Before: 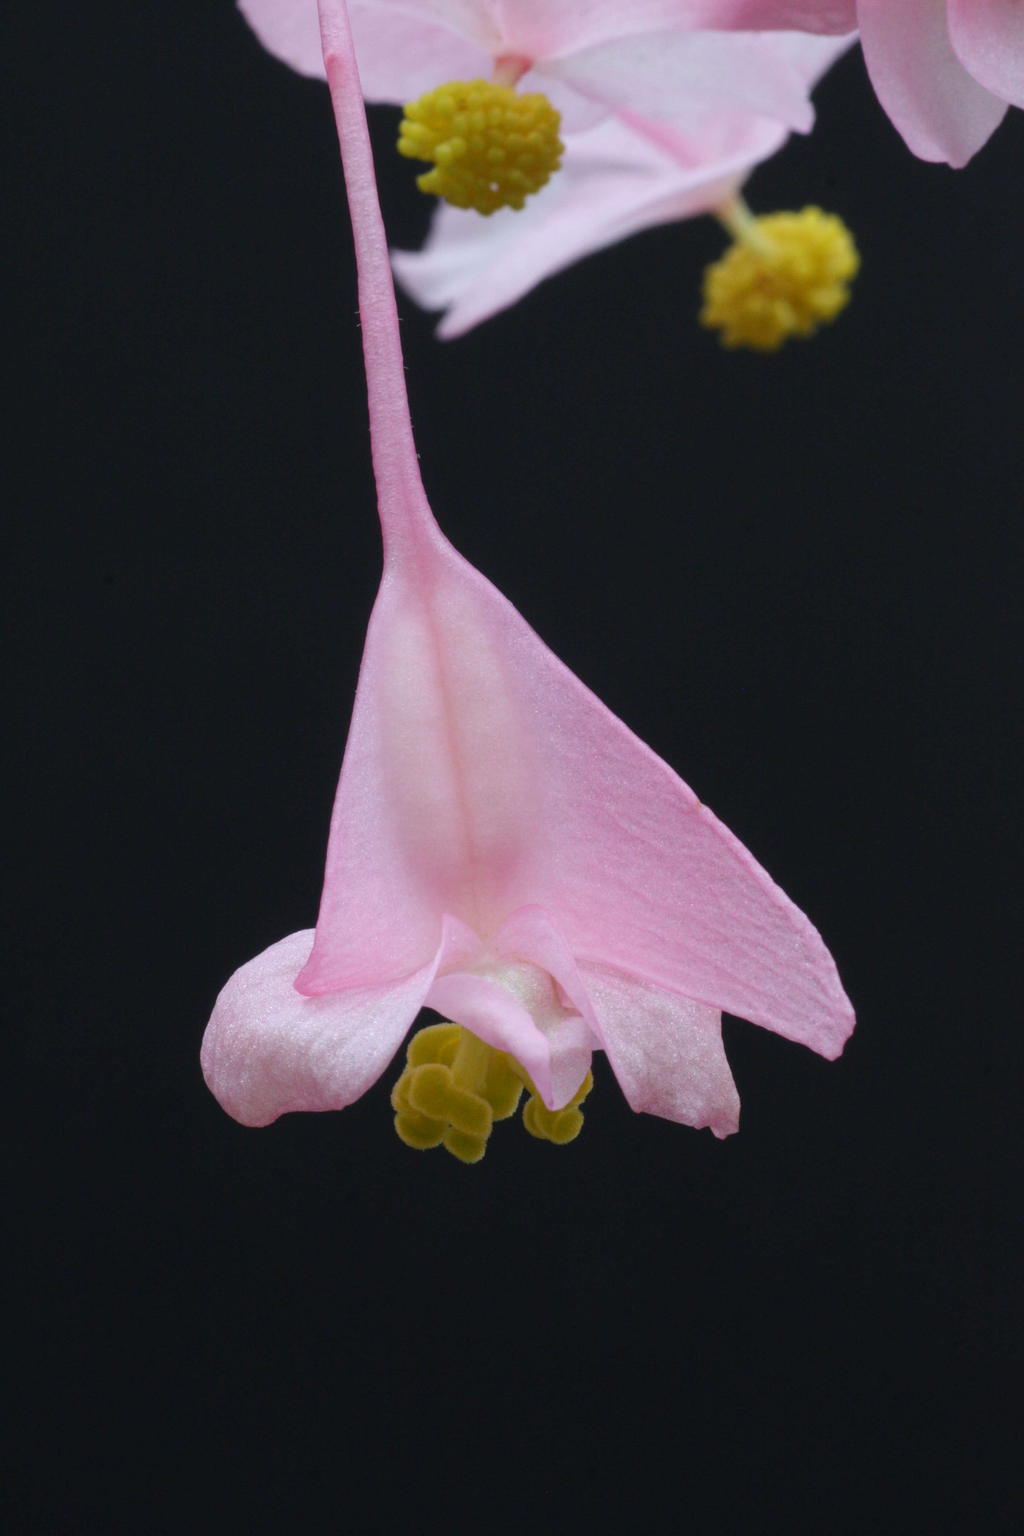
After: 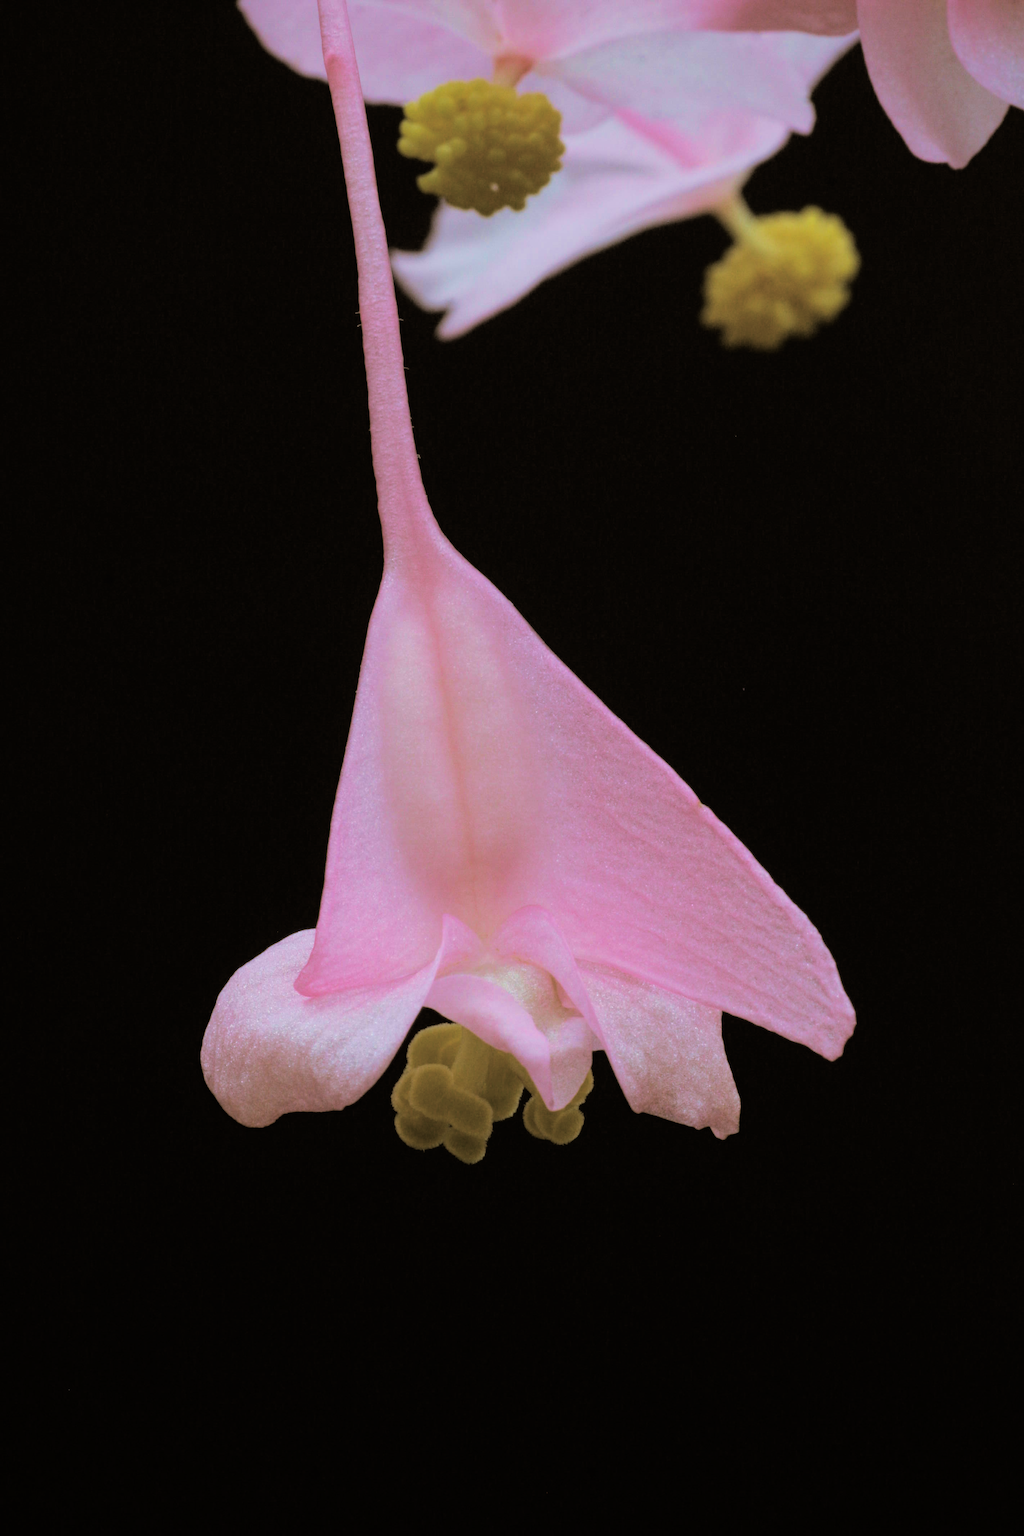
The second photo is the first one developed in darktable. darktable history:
vignetting: brightness -0.233, saturation 0.141
filmic rgb: threshold 3 EV, hardness 4.17, latitude 50%, contrast 1.1, preserve chrominance max RGB, color science v6 (2022), contrast in shadows safe, contrast in highlights safe, enable highlight reconstruction true
haze removal: compatibility mode true, adaptive false
split-toning: shadows › hue 37.98°, highlights › hue 185.58°, balance -55.261
velvia: on, module defaults
